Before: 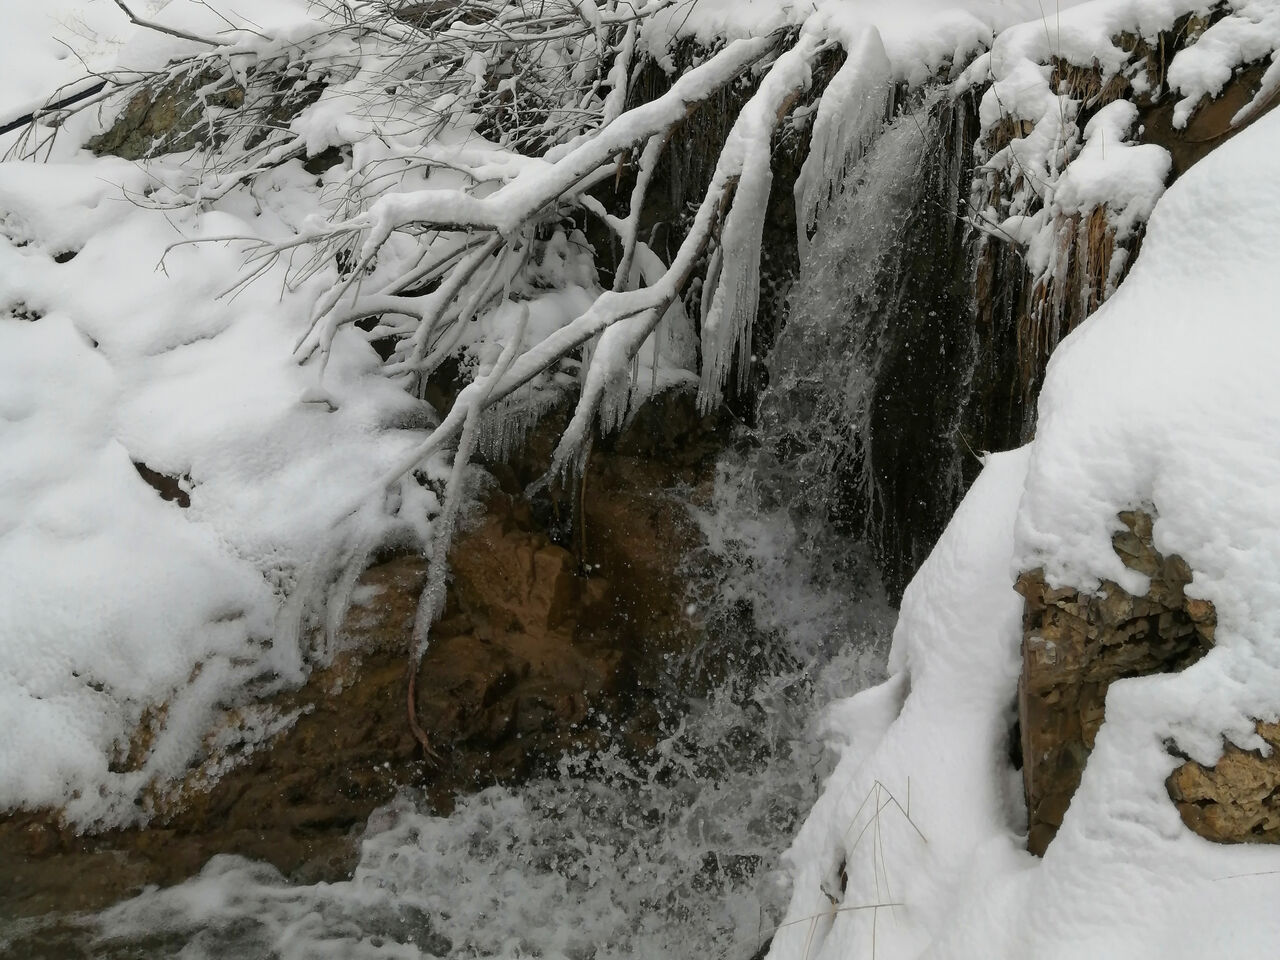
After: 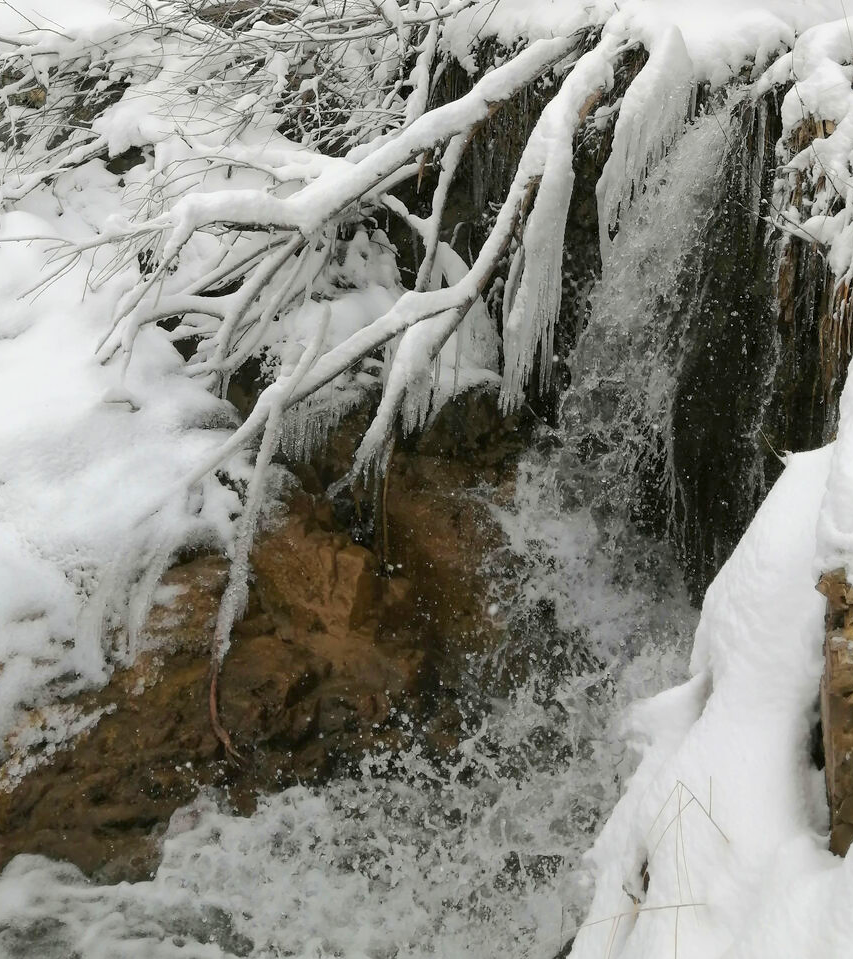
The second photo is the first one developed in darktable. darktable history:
tone equalizer: -8 EV 0.98 EV, -7 EV 1.02 EV, -6 EV 0.962 EV, -5 EV 1.02 EV, -4 EV 1.01 EV, -3 EV 0.73 EV, -2 EV 0.479 EV, -1 EV 0.237 EV, edges refinement/feathering 500, mask exposure compensation -1.57 EV, preserve details no
crop and rotate: left 15.541%, right 17.809%
